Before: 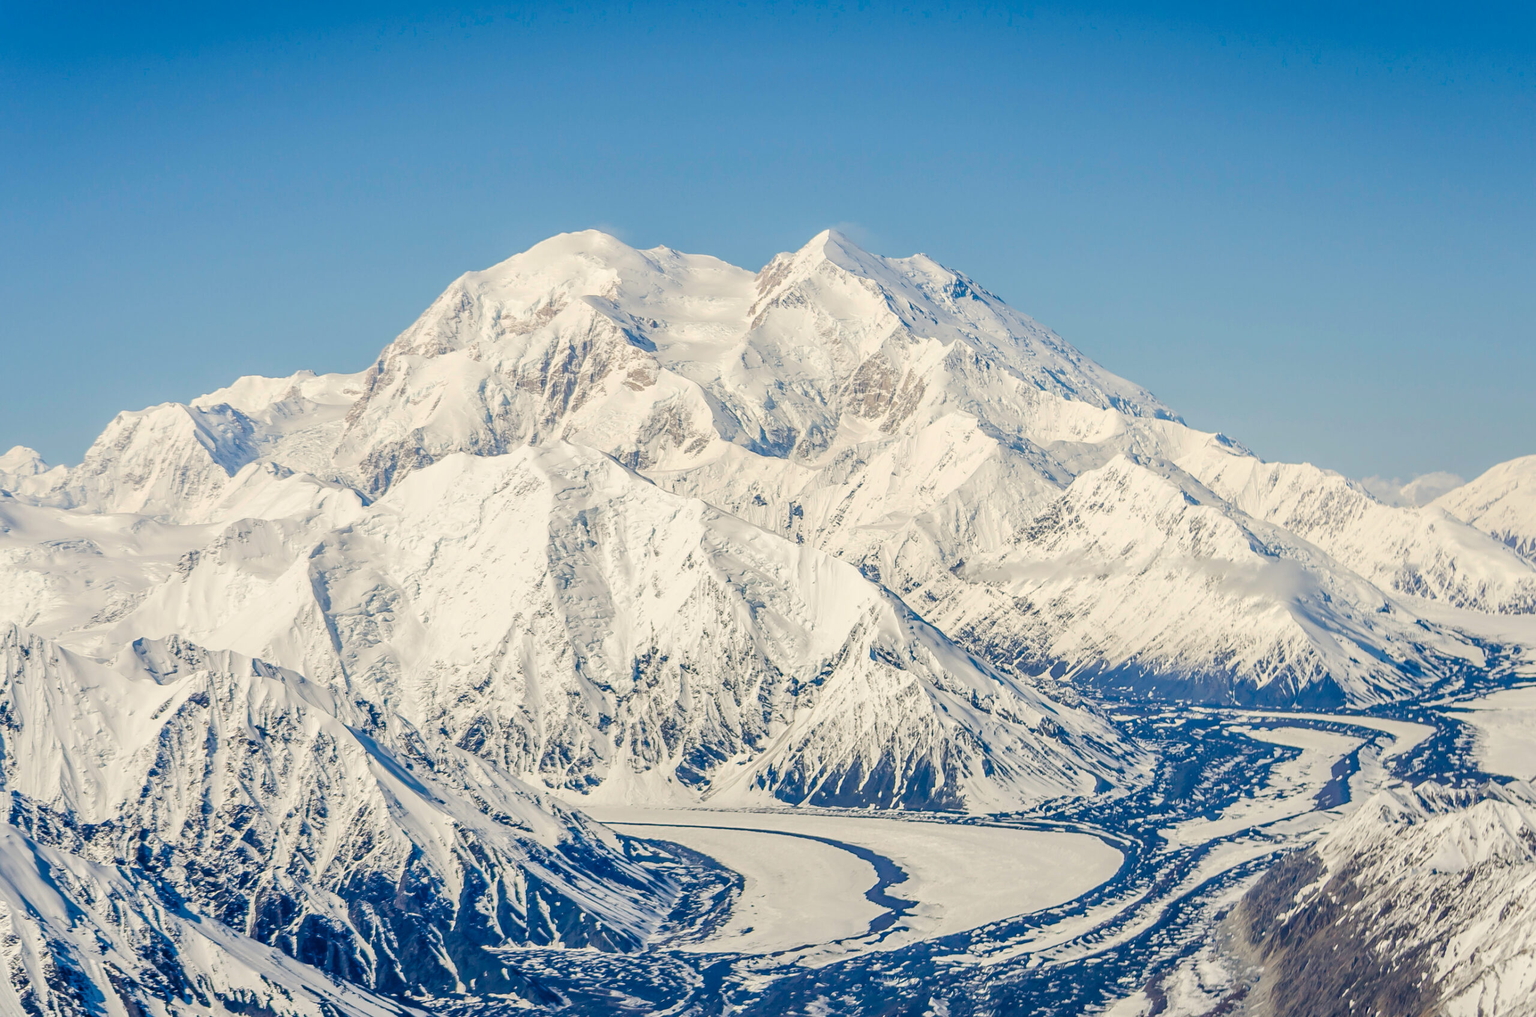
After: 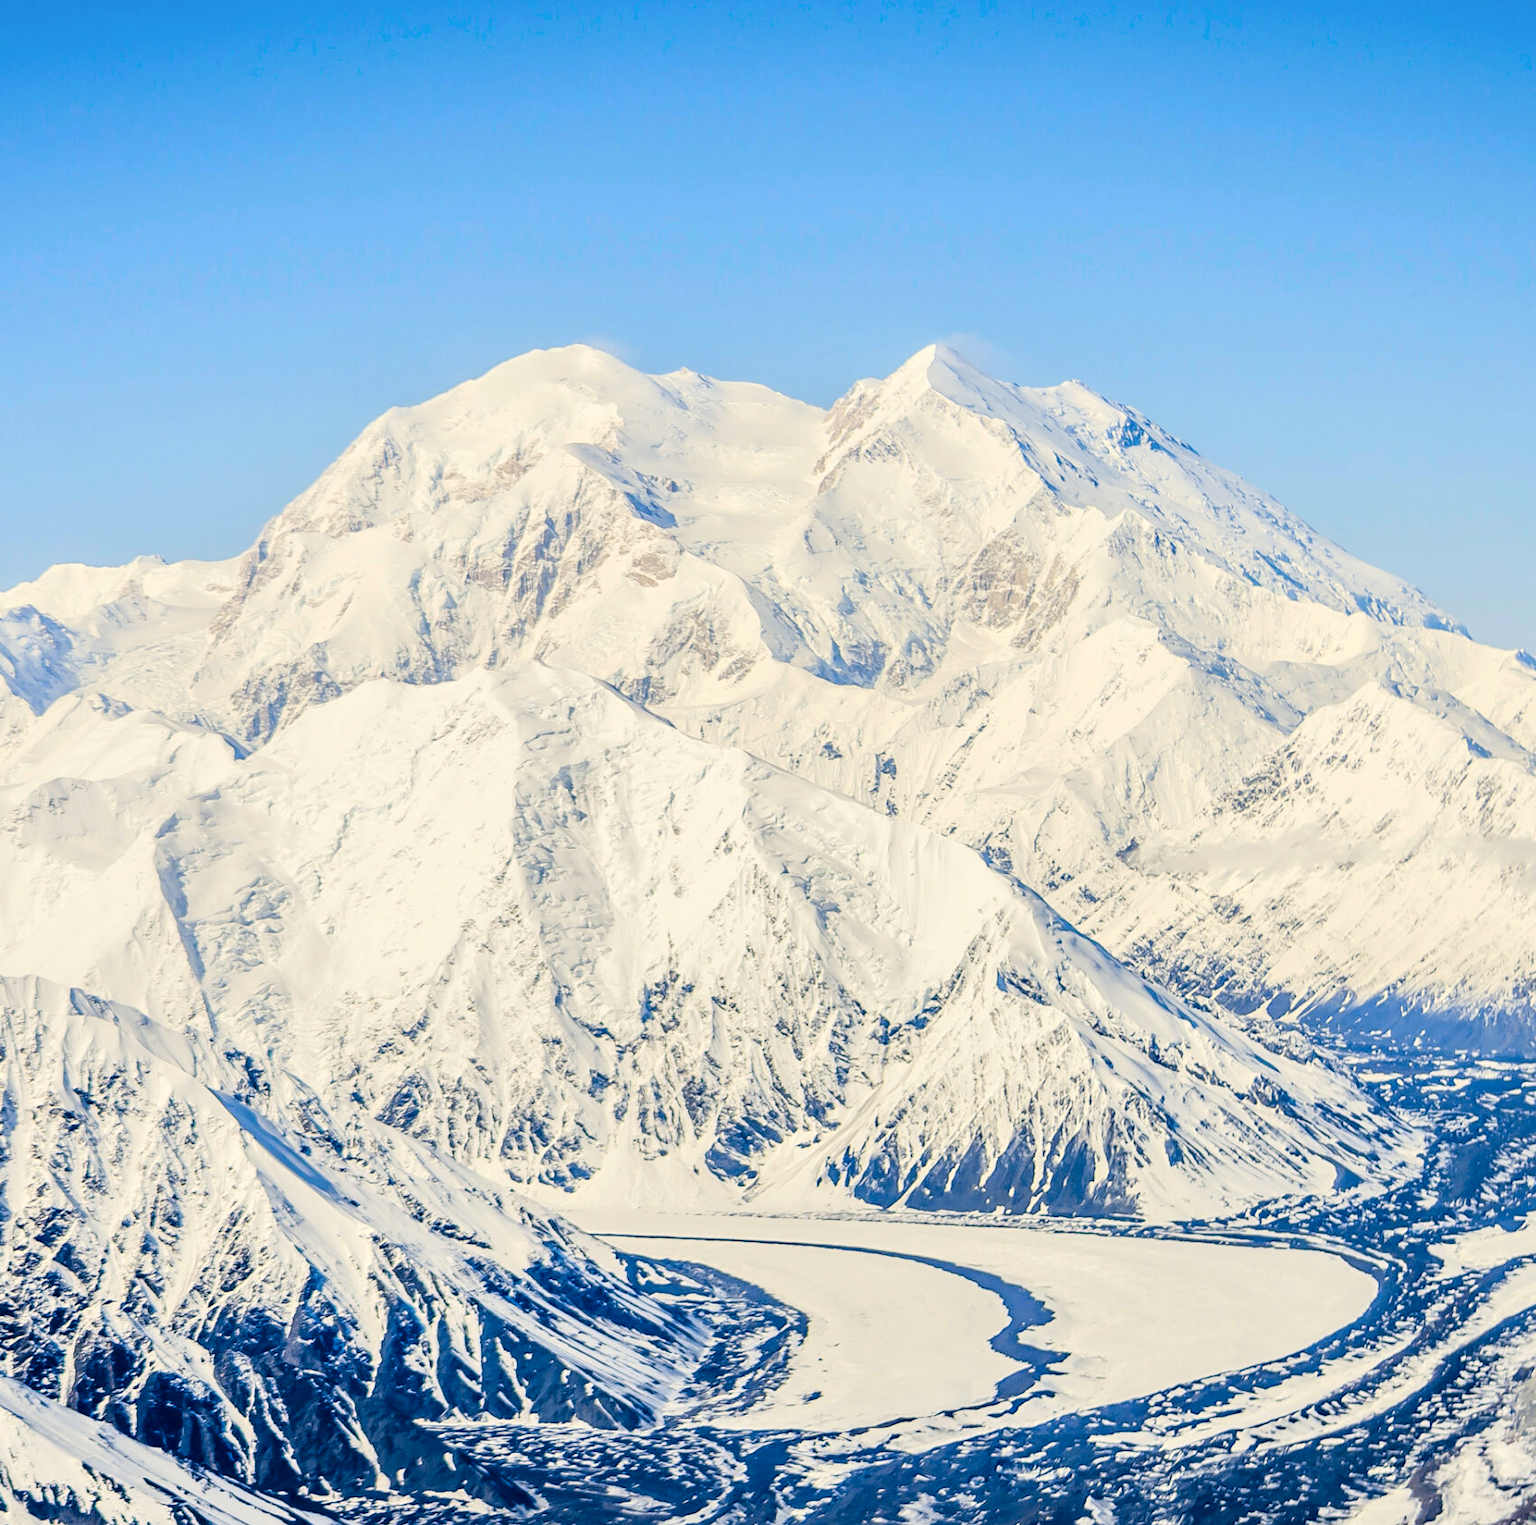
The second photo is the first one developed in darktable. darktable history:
tone equalizer: -8 EV 0.001 EV, -7 EV -0.002 EV, -6 EV 0.002 EV, -5 EV -0.03 EV, -4 EV -0.116 EV, -3 EV -0.169 EV, -2 EV 0.24 EV, -1 EV 0.702 EV, +0 EV 0.493 EV
crop and rotate: left 13.409%, right 19.924%
tone curve: curves: ch0 [(0, 0.009) (0.105, 0.054) (0.195, 0.132) (0.289, 0.278) (0.384, 0.391) (0.513, 0.53) (0.66, 0.667) (0.895, 0.863) (1, 0.919)]; ch1 [(0, 0) (0.161, 0.092) (0.35, 0.33) (0.403, 0.395) (0.456, 0.469) (0.502, 0.499) (0.519, 0.514) (0.576, 0.584) (0.642, 0.658) (0.701, 0.742) (1, 0.942)]; ch2 [(0, 0) (0.371, 0.362) (0.437, 0.437) (0.501, 0.5) (0.53, 0.528) (0.569, 0.564) (0.619, 0.58) (0.883, 0.752) (1, 0.929)], color space Lab, independent channels, preserve colors none
